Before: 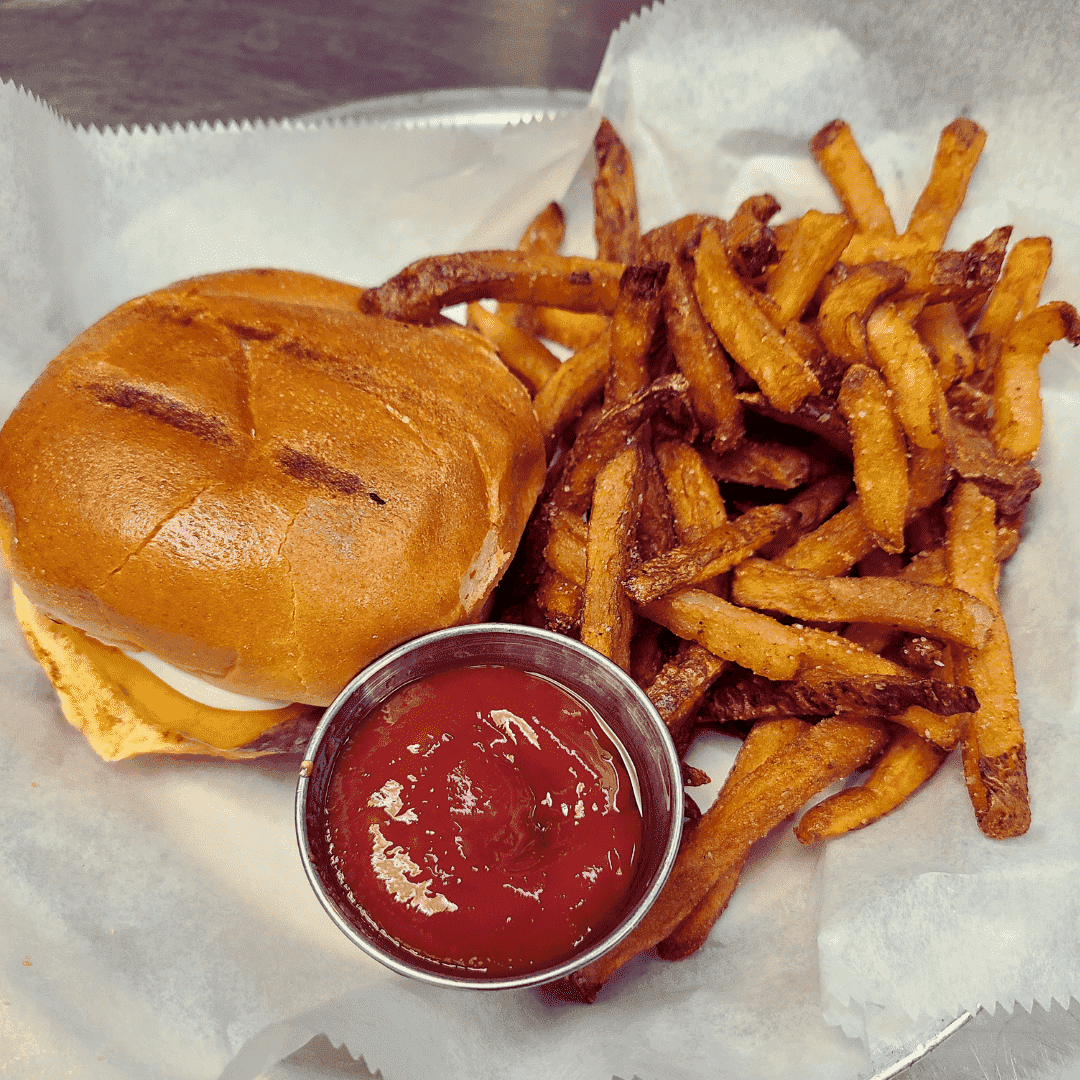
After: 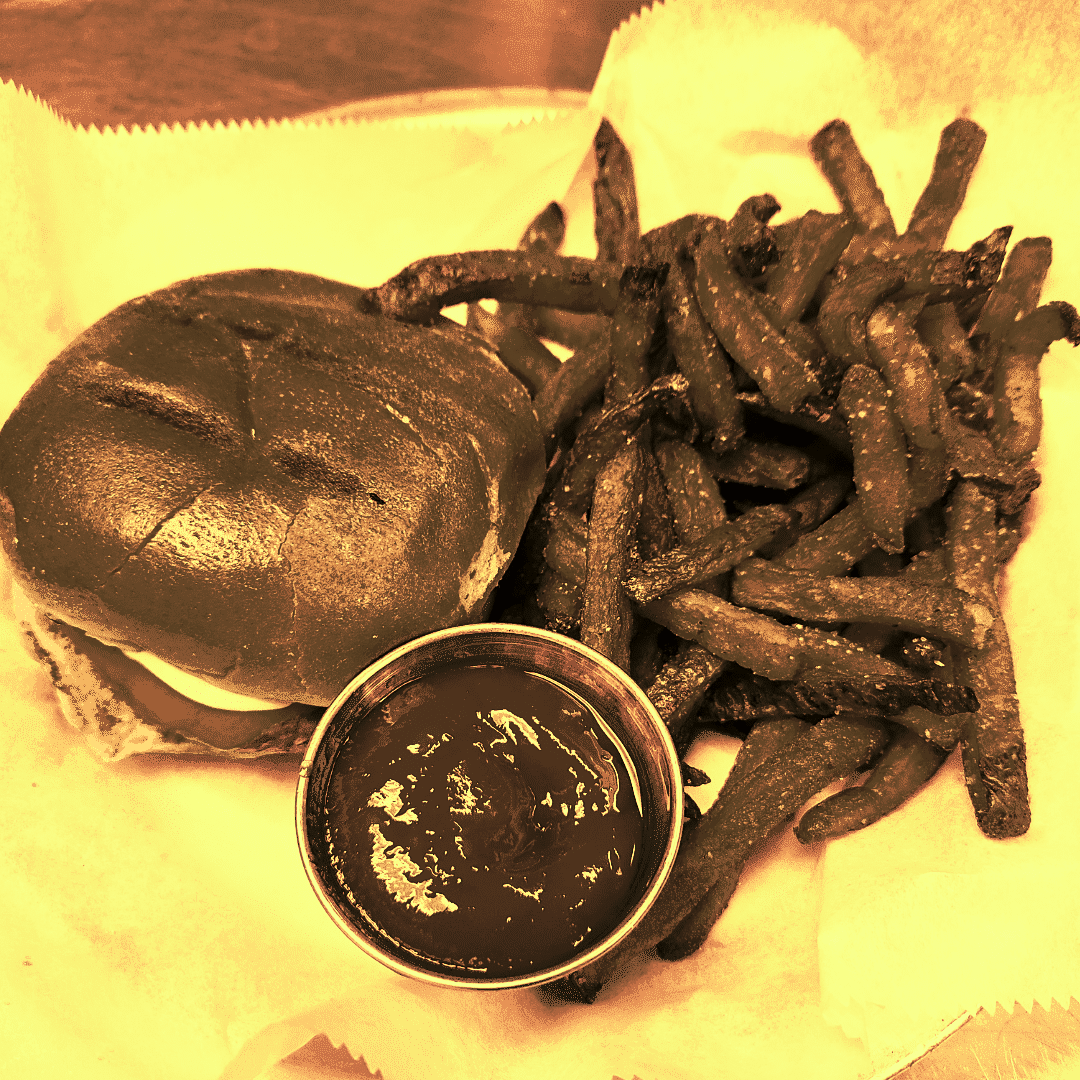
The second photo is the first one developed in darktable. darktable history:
tone curve: curves: ch0 [(0, 0) (0.003, 0.003) (0.011, 0.009) (0.025, 0.022) (0.044, 0.037) (0.069, 0.051) (0.1, 0.079) (0.136, 0.114) (0.177, 0.152) (0.224, 0.212) (0.277, 0.281) (0.335, 0.358) (0.399, 0.459) (0.468, 0.573) (0.543, 0.684) (0.623, 0.779) (0.709, 0.866) (0.801, 0.949) (0.898, 0.98) (1, 1)], preserve colors none
color look up table: target L [61.77, 96.2, 73.36, 65.44, 69.65, 69.51, 40.05, 55.11, 29.91, 31.14, 38.07, 10.83, 2.295, 95.57, 95.22, 64.23, 62.74, 65.98, 33.85, 60.02, 41.74, 34.74, 29.81, 26.17, 17.29, 95.94, 95.94, 96.1, 95.56, 72.71, 95.2, 71.78, 57.15, 67.32, 63.23, 42.63, 56.97, 47.78, 50.75, 29.28, 35.01, 13.34, 68.78, 95.57, 48.68, 67.31, 42.88, 40.42, 24.18], target a [22.72, -51.16, 6.079, 19.11, 11.81, 12.76, 8.741, 17.07, 7.776, 8.2, 7.333, 4.23, 0.723, -51.28, -51.51, 20.37, 17.1, 18.7, 8.286, 21.28, 9.453, 7.516, 7.32, 7.03, 4.509, -50.74, -50.74, -51.94, -51.25, 6.175, -51.65, 7.963, 15.76, 16.62, 21.83, 9.454, 18.84, 11.4, 13.57, 7.413, 7.414, 5.576, 13.78, -51.28, 12.25, 16.57, 9.389, 8.561, 6.087], target b [35.52, 70.21, 44.02, 38.35, 40.64, 40.78, 21.73, 29.15, 17.57, 18.2, 20.91, 10.29, 1.963, 72.11, 71.94, 37.59, 34.96, 38.79, 19.83, 33.92, 22.61, 19.98, 17.42, 15.63, 14.13, 67.37, 67.37, 72.83, 69.91, 43.54, 72.56, 42.56, 30.43, 39.23, 36.7, 22.22, 31.33, 24.75, 26.35, 17.11, 19.87, 10.52, 40.36, 72.11, 24.73, 39.52, 22.52, 21.58, 15.46], num patches 49
